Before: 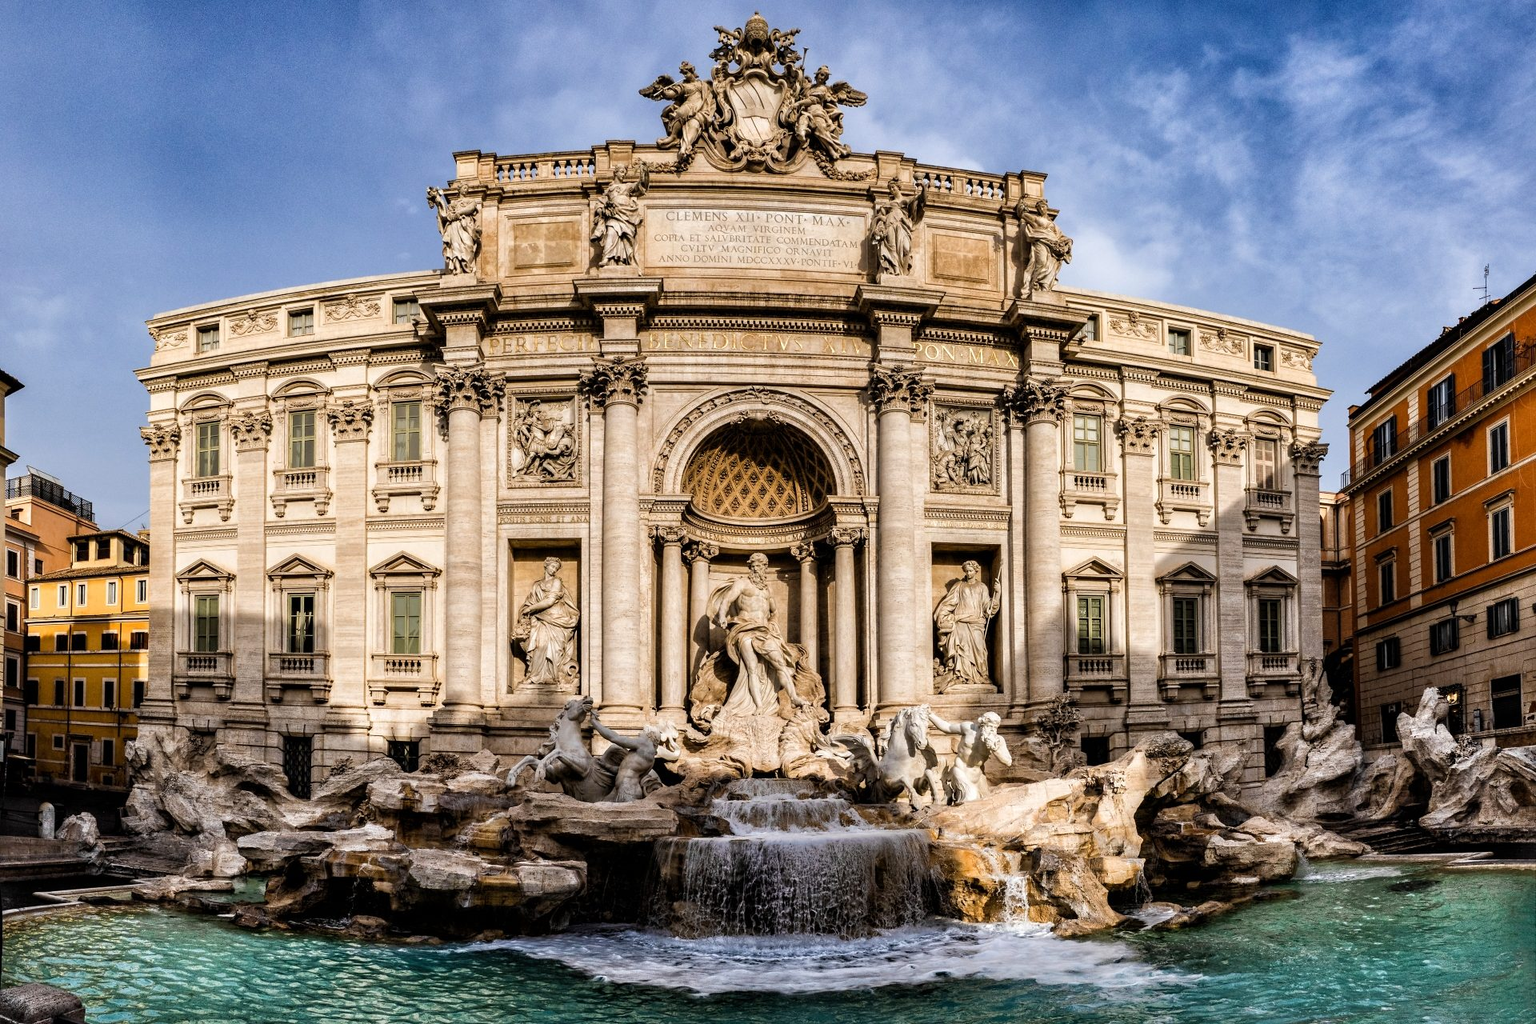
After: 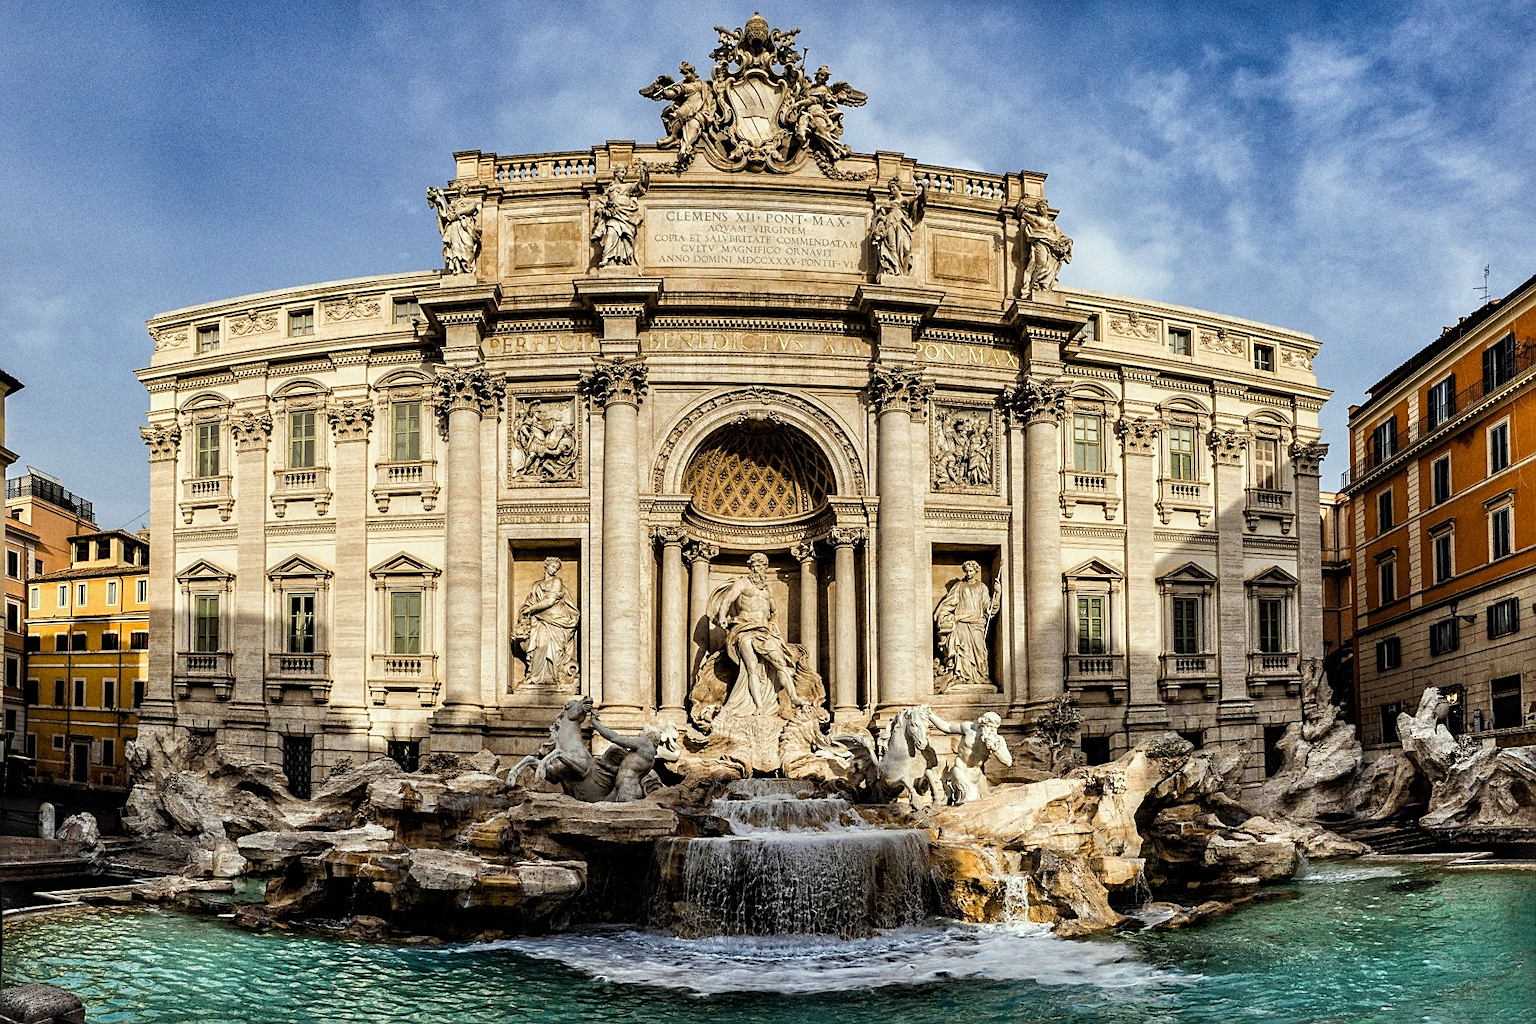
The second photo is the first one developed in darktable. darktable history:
grain: strength 26%
sharpen: on, module defaults
color correction: highlights a* -4.73, highlights b* 5.06, saturation 0.97
